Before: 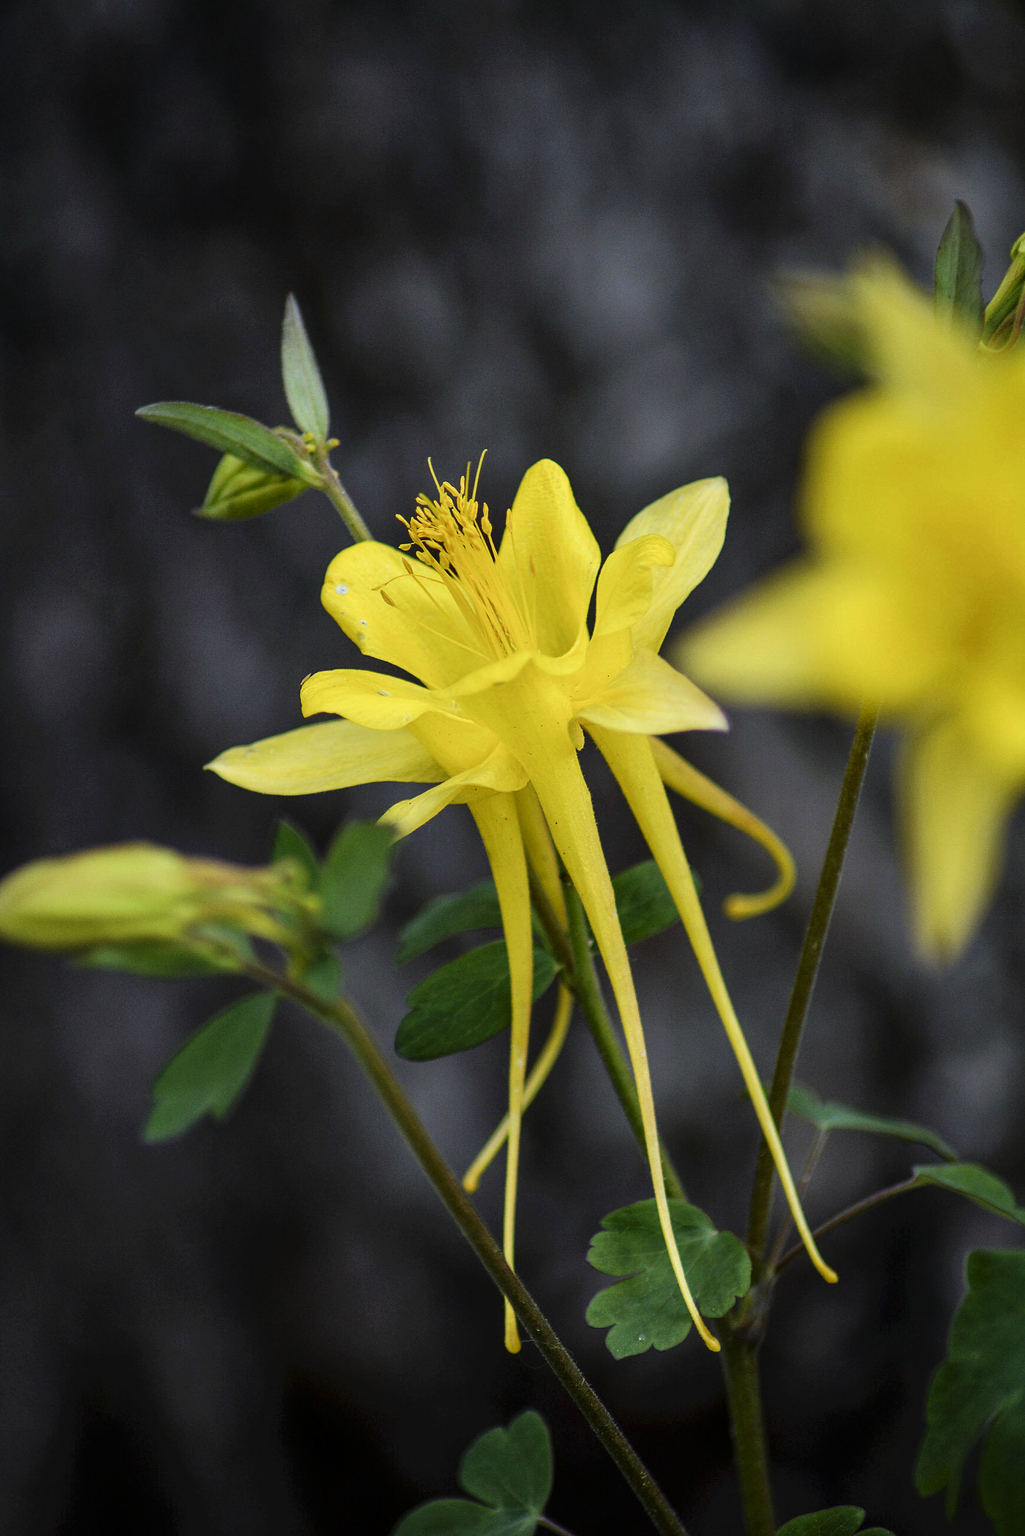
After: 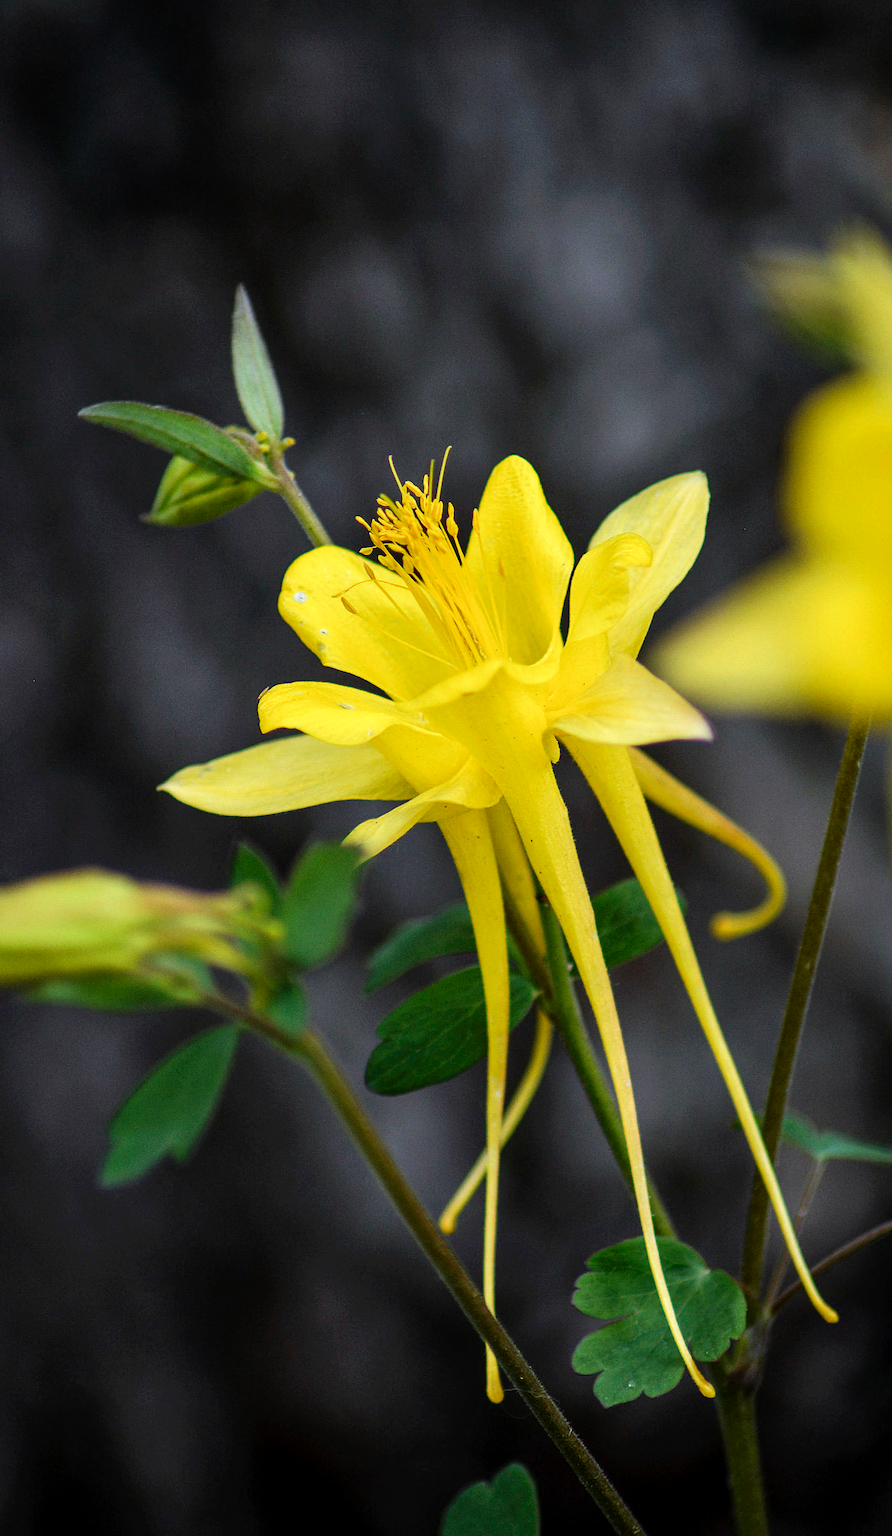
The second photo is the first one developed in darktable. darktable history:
exposure: exposure 0.191 EV, compensate highlight preservation false
crop and rotate: angle 1°, left 4.281%, top 0.642%, right 11.383%, bottom 2.486%
